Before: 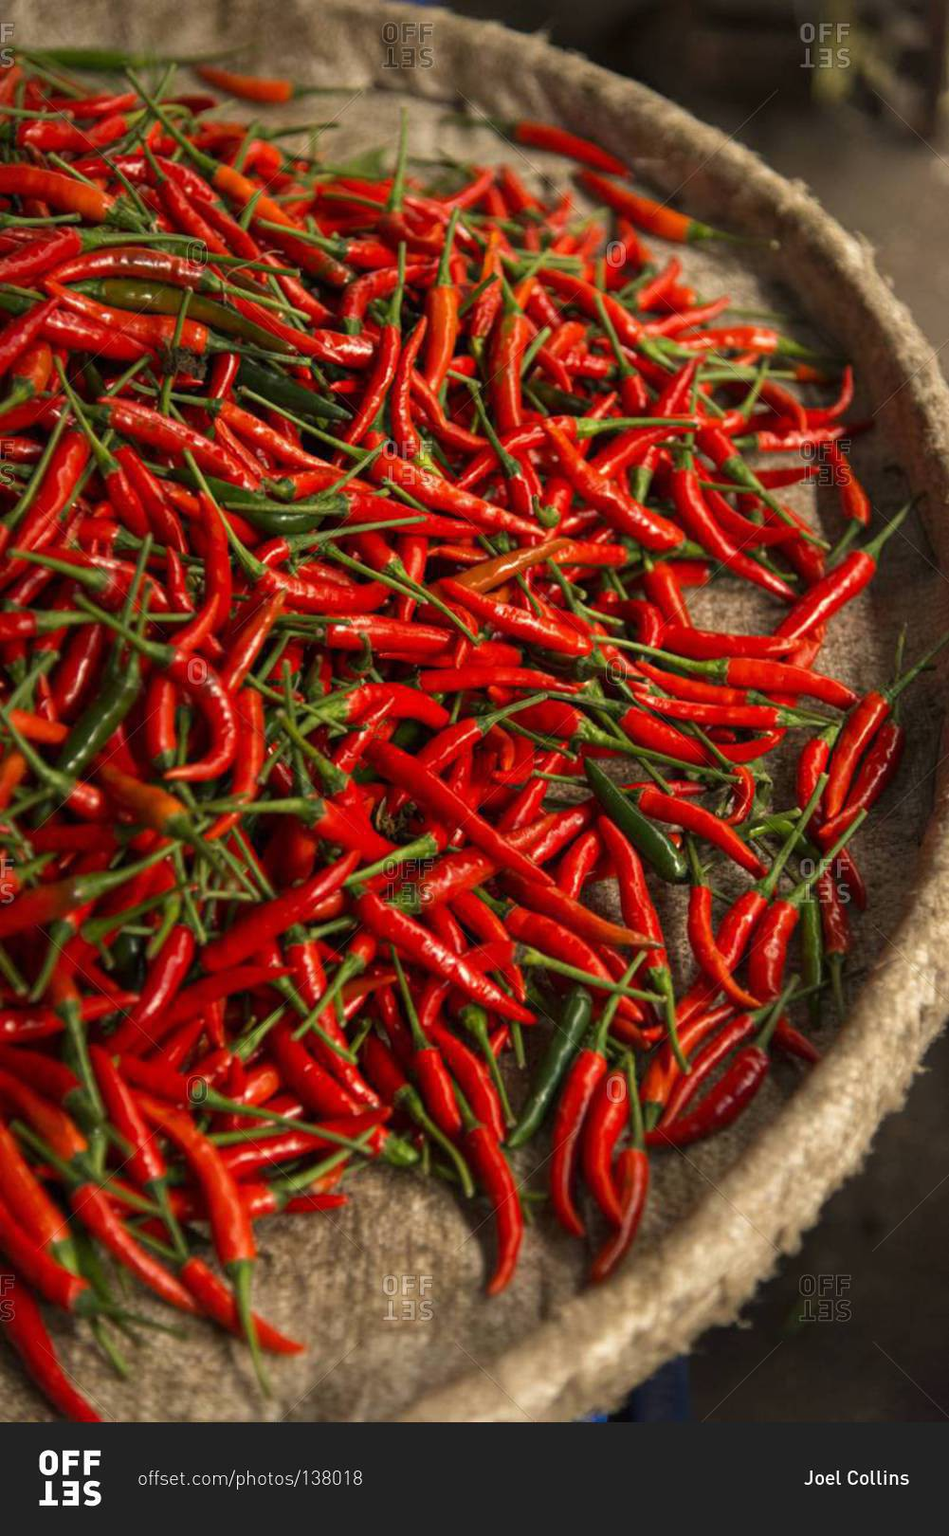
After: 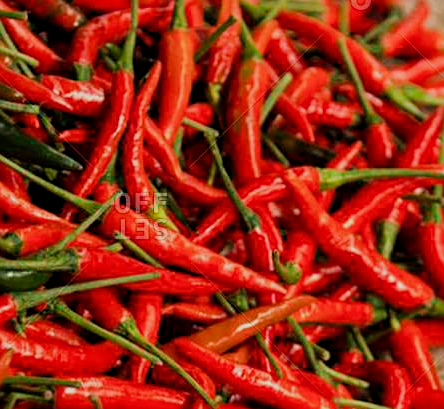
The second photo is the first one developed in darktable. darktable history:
sharpen: on, module defaults
crop: left 28.879%, top 16.793%, right 26.761%, bottom 57.906%
filmic rgb: black relative exposure -7.65 EV, white relative exposure 4.56 EV, hardness 3.61
